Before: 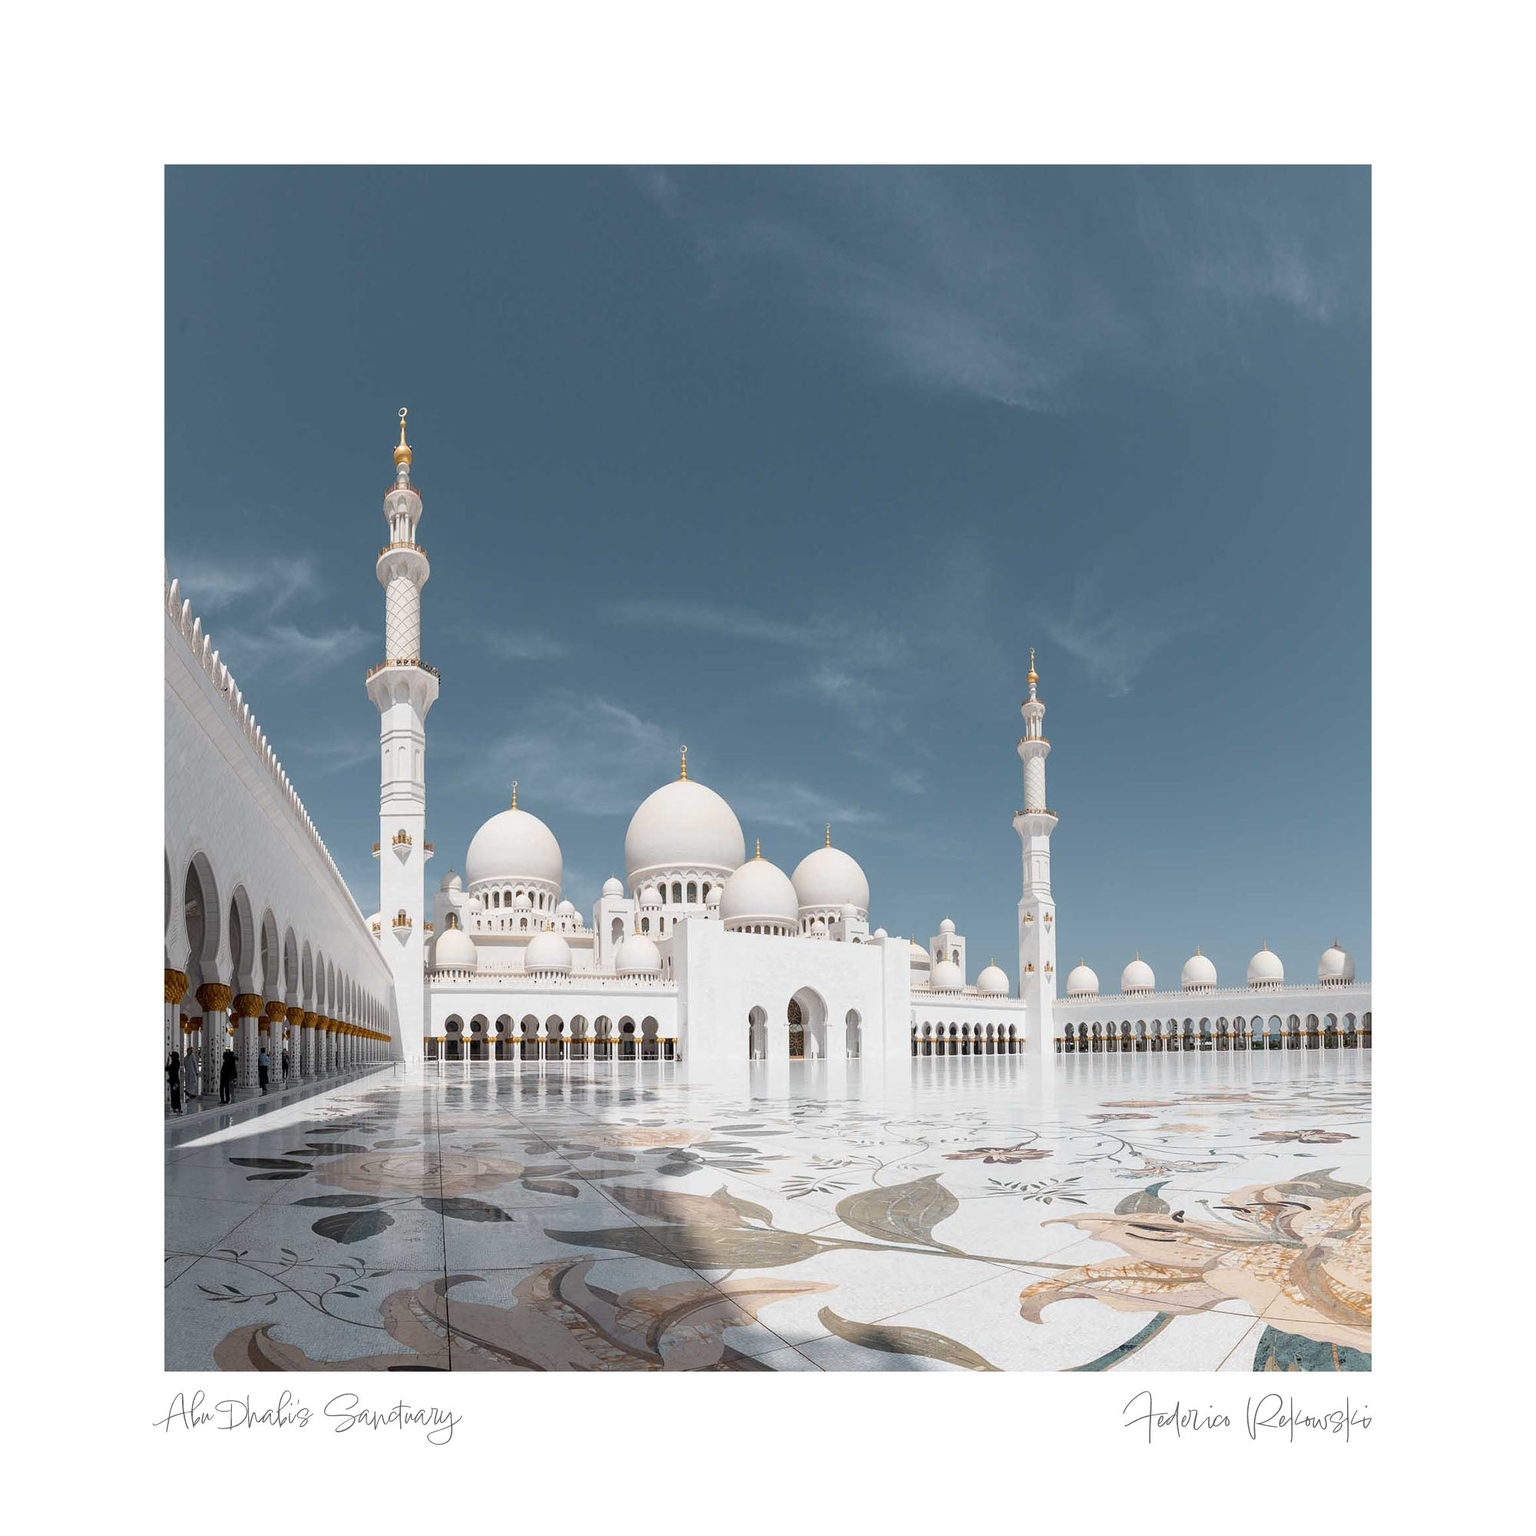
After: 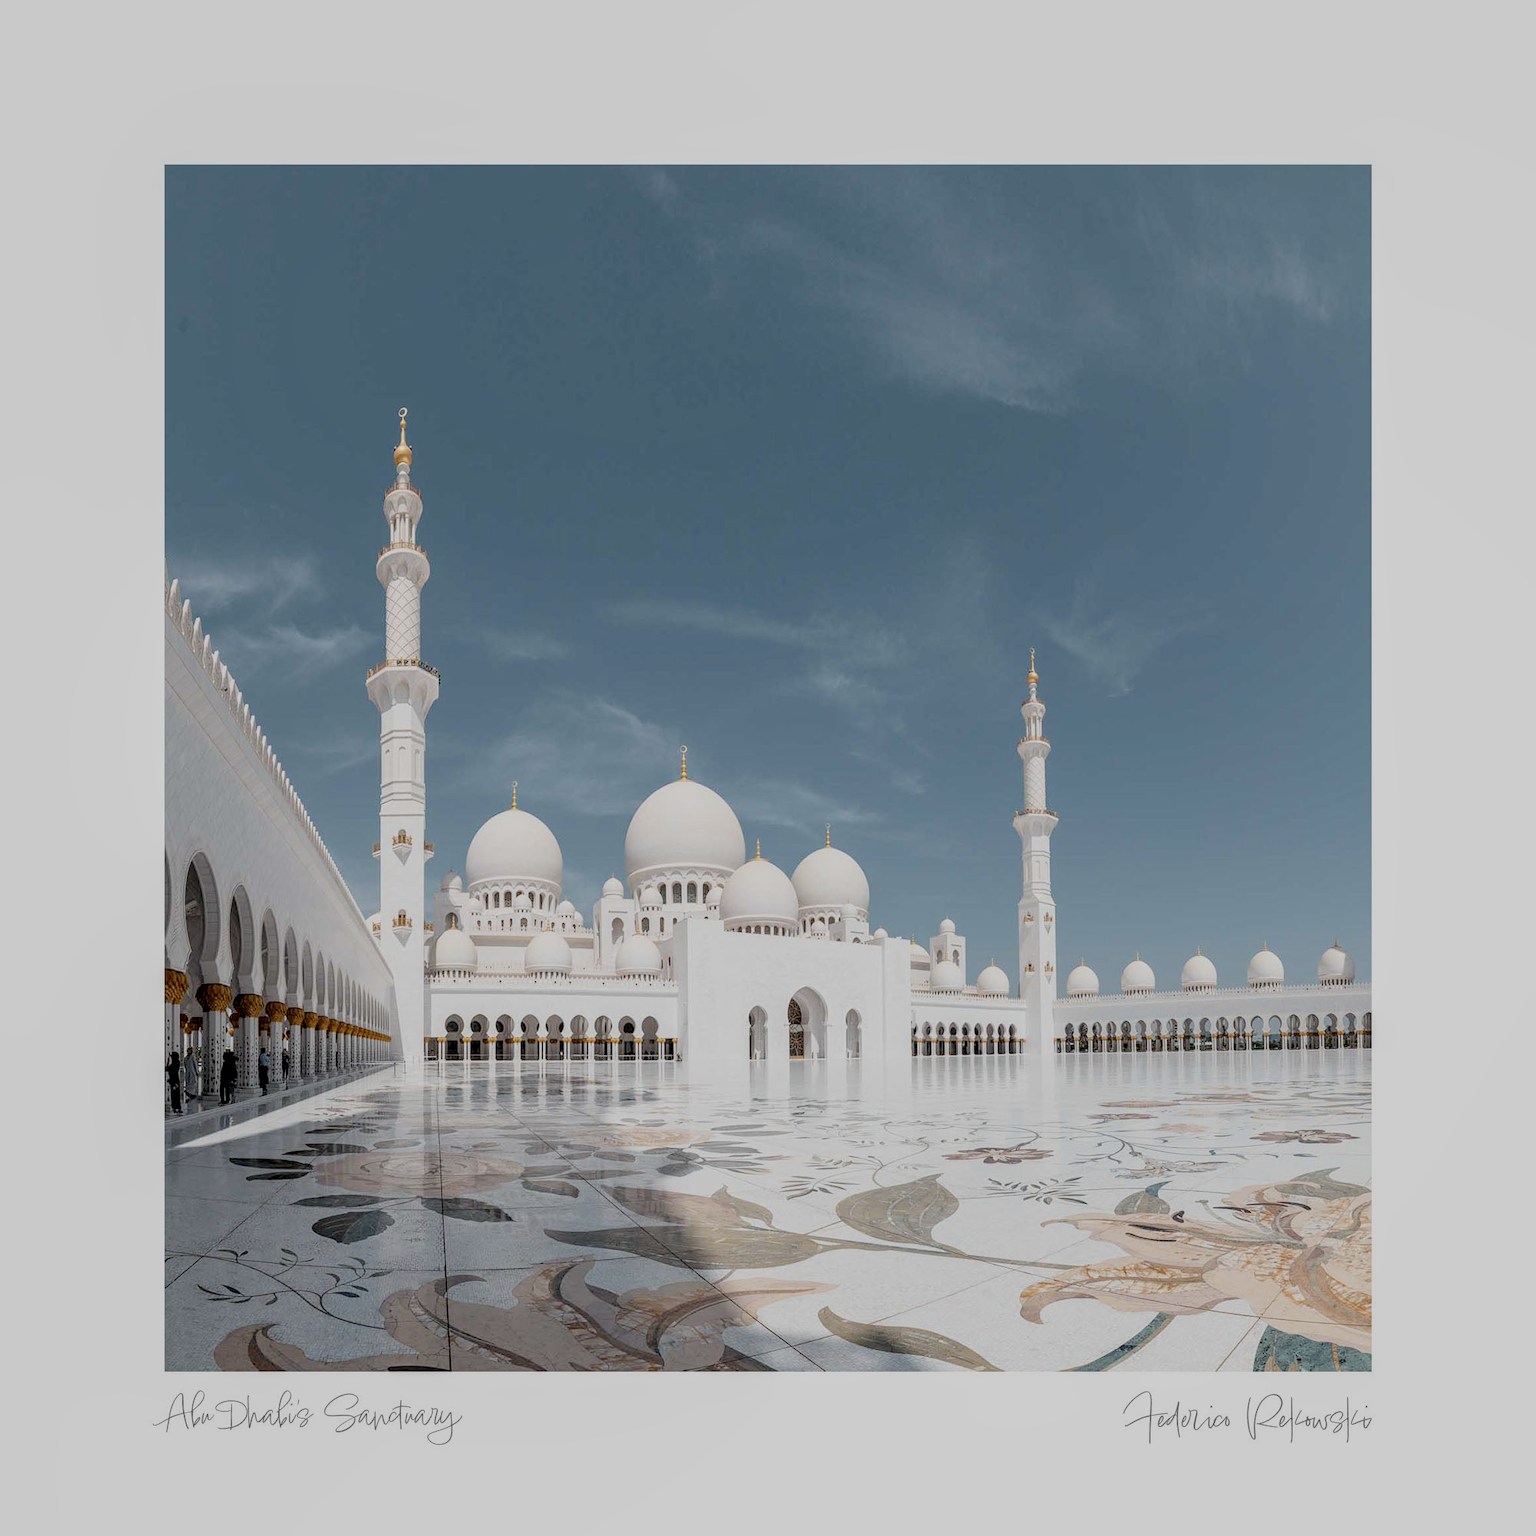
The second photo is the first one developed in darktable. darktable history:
filmic rgb: black relative exposure -6.58 EV, white relative exposure 4.73 EV, hardness 3.13, contrast 0.808
local contrast: on, module defaults
